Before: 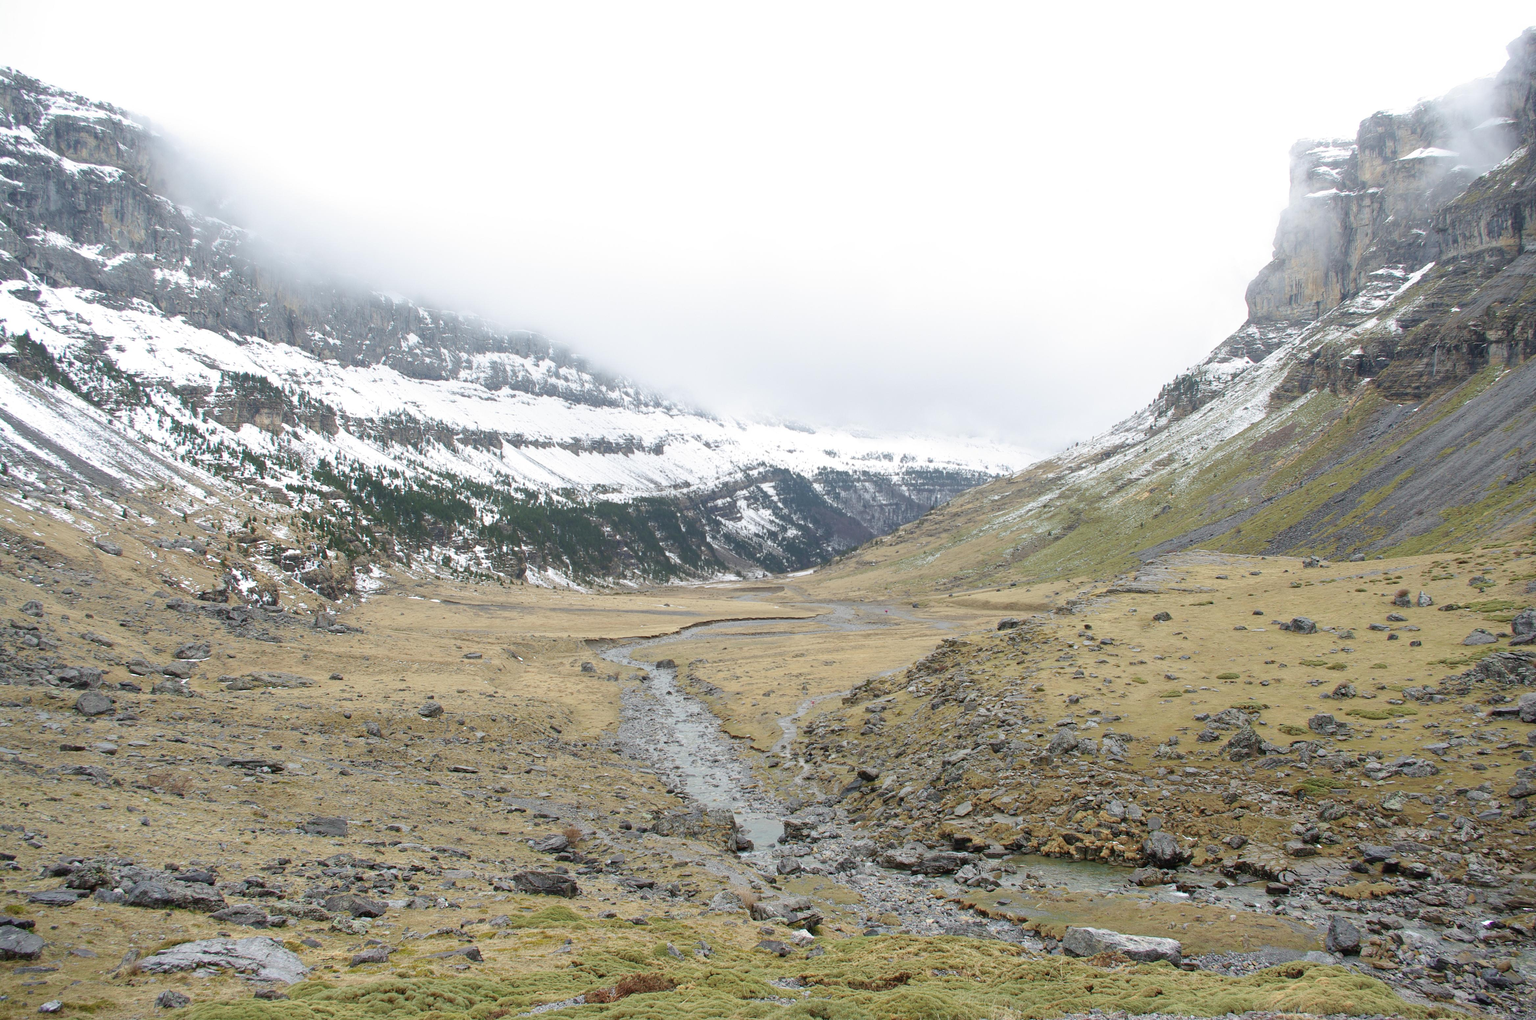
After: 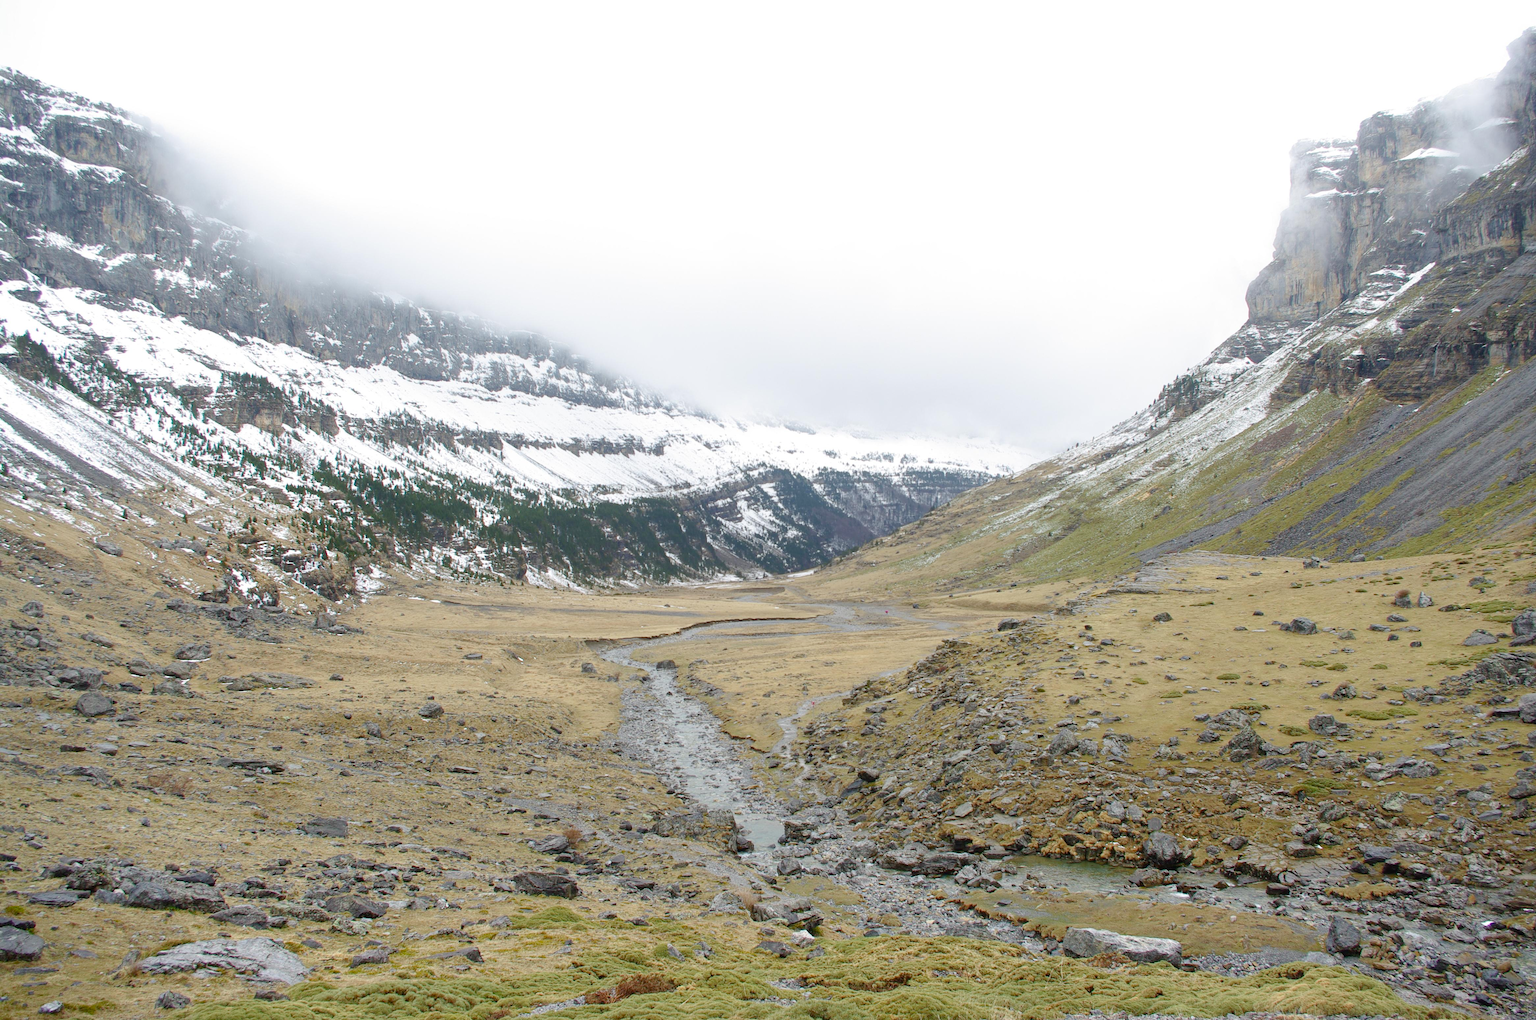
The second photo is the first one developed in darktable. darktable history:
color balance rgb: perceptual saturation grading › global saturation 20%, perceptual saturation grading › highlights -25.096%, perceptual saturation grading › shadows 24.868%
